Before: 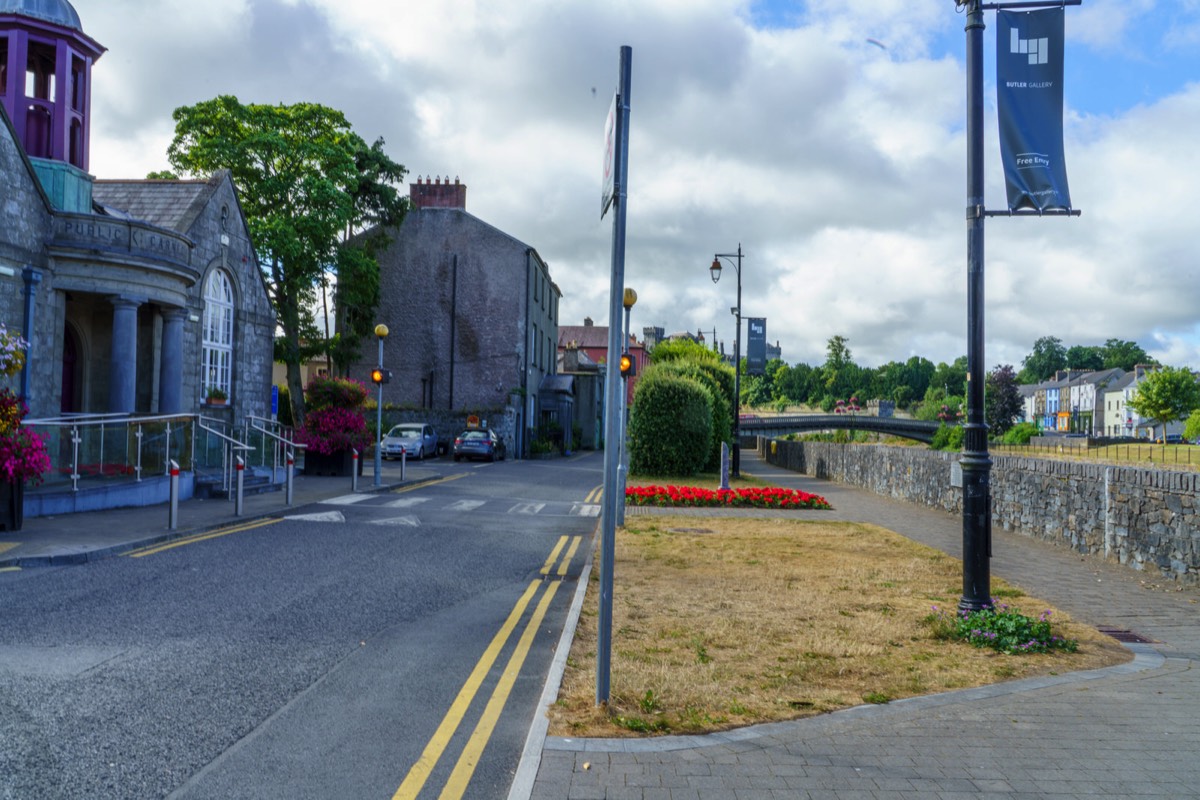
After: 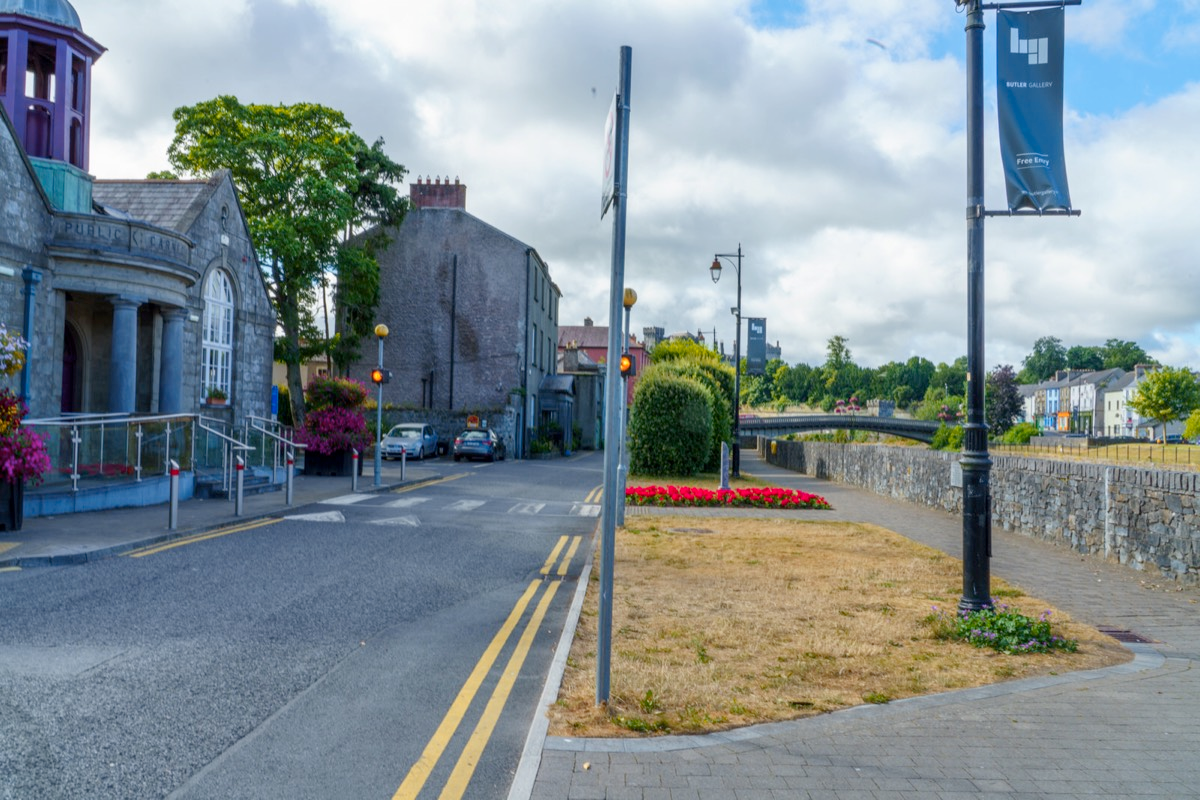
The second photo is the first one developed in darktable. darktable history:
color zones: curves: ch1 [(0.235, 0.558) (0.75, 0.5)]; ch2 [(0.25, 0.462) (0.749, 0.457)]
